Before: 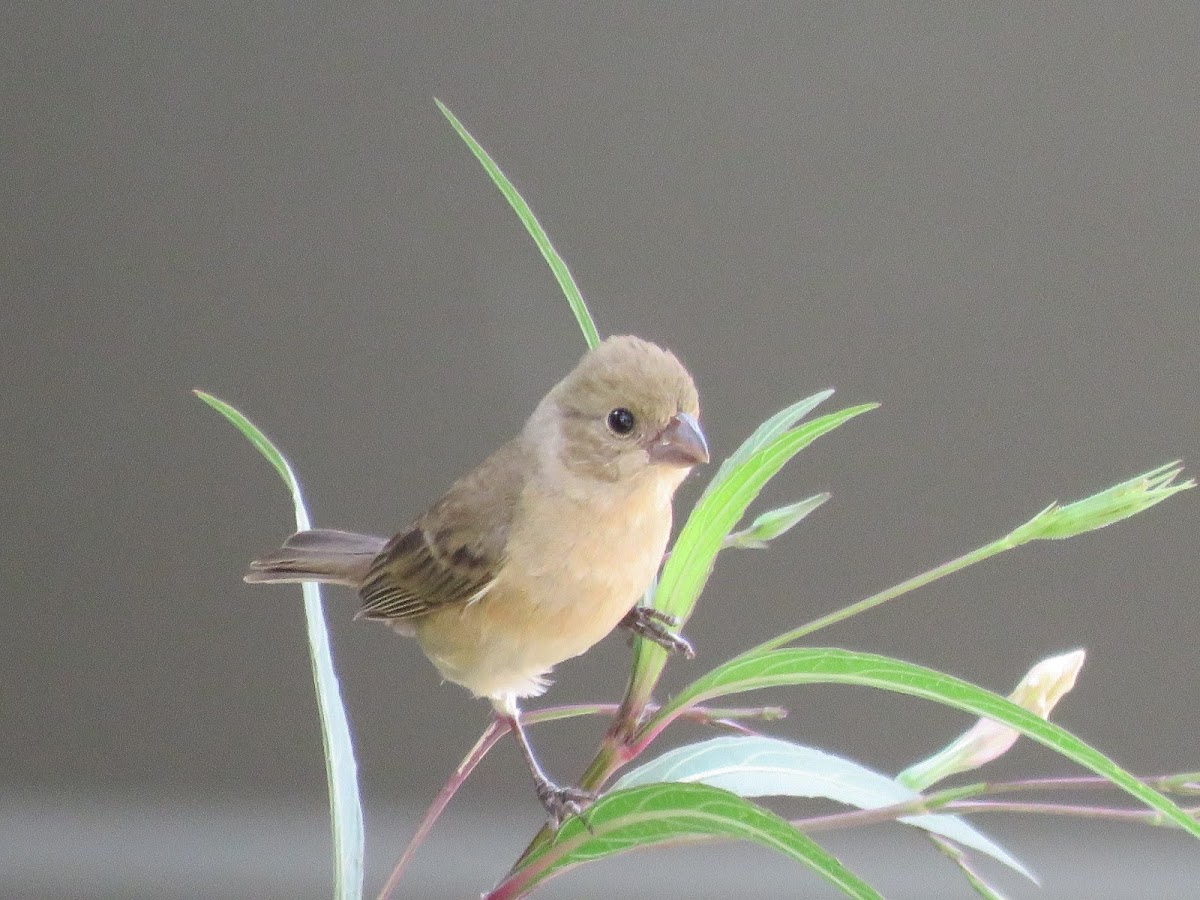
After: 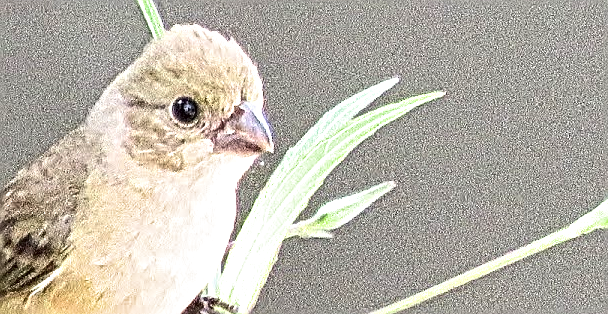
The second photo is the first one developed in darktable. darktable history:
shadows and highlights: shadows 52.44, soften with gaussian
local contrast: mode bilateral grid, contrast 20, coarseness 4, detail 300%, midtone range 0.2
filmic rgb: middle gray luminance 9.97%, black relative exposure -8.62 EV, white relative exposure 3.35 EV, target black luminance 0%, hardness 5.2, latitude 44.6%, contrast 1.305, highlights saturation mix 5.23%, shadows ↔ highlights balance 24.83%, color science v6 (2022)
sharpen: on, module defaults
crop: left 36.336%, top 34.637%, right 12.994%, bottom 30.425%
exposure: black level correction 0, exposure 1 EV, compensate exposure bias true, compensate highlight preservation false
